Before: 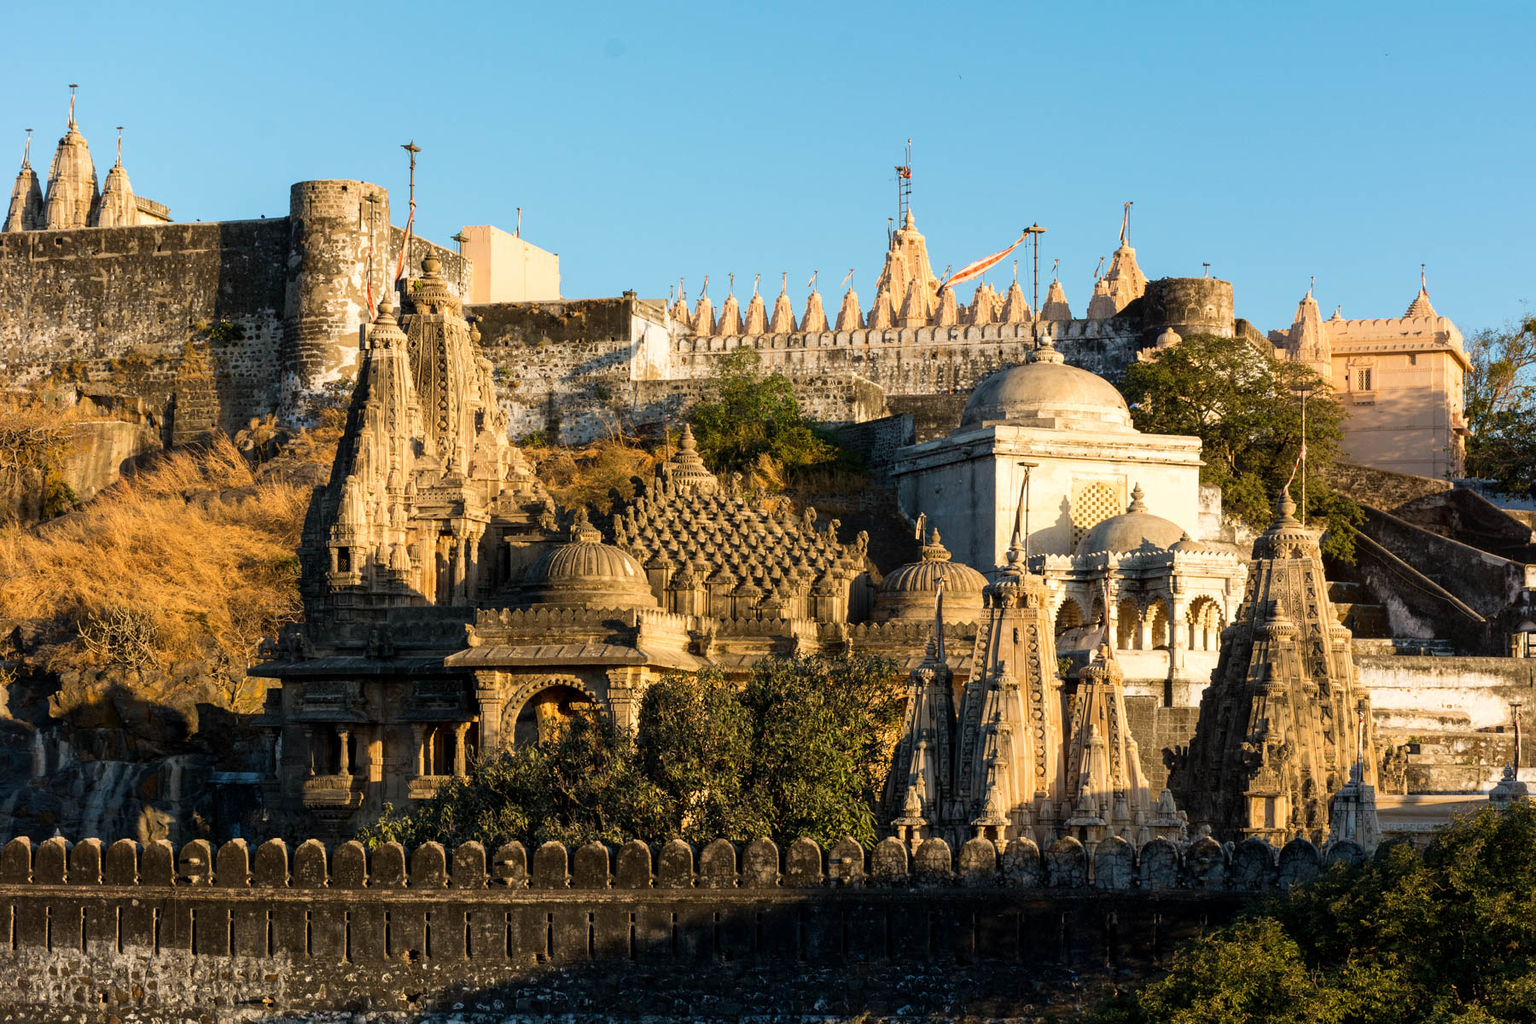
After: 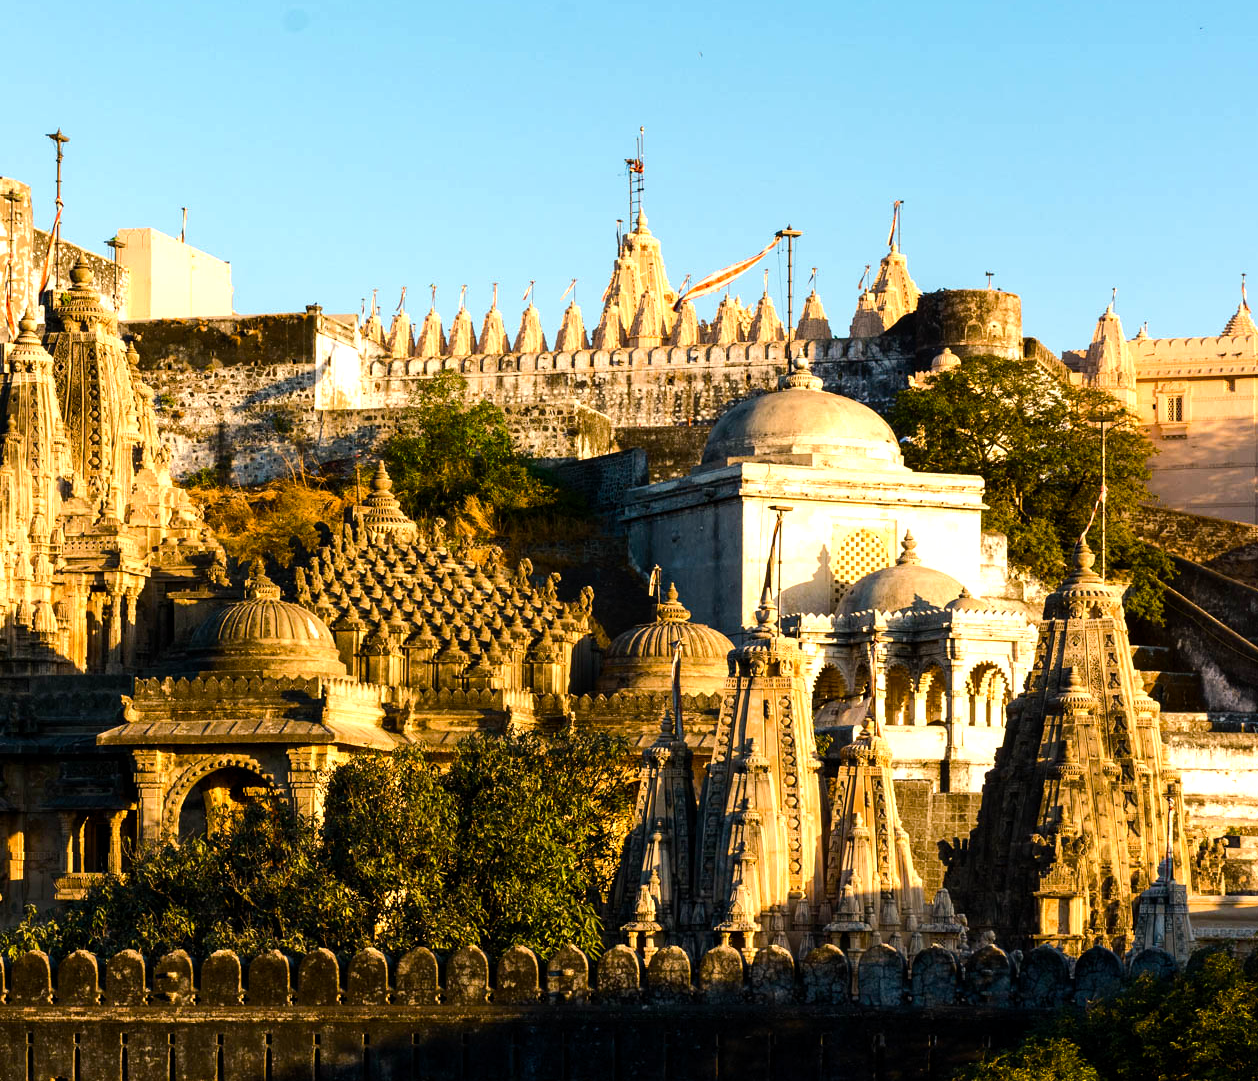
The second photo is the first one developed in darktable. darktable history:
crop and rotate: left 23.597%, top 3.037%, right 6.47%, bottom 6.85%
color balance rgb: highlights gain › chroma 3.082%, highlights gain › hue 60.08°, perceptual saturation grading › global saturation 20%, perceptual saturation grading › highlights -24.922%, perceptual saturation grading › shadows 49.751%, perceptual brilliance grading › highlights 18.356%, perceptual brilliance grading › mid-tones 30.938%, perceptual brilliance grading › shadows -31.171%
